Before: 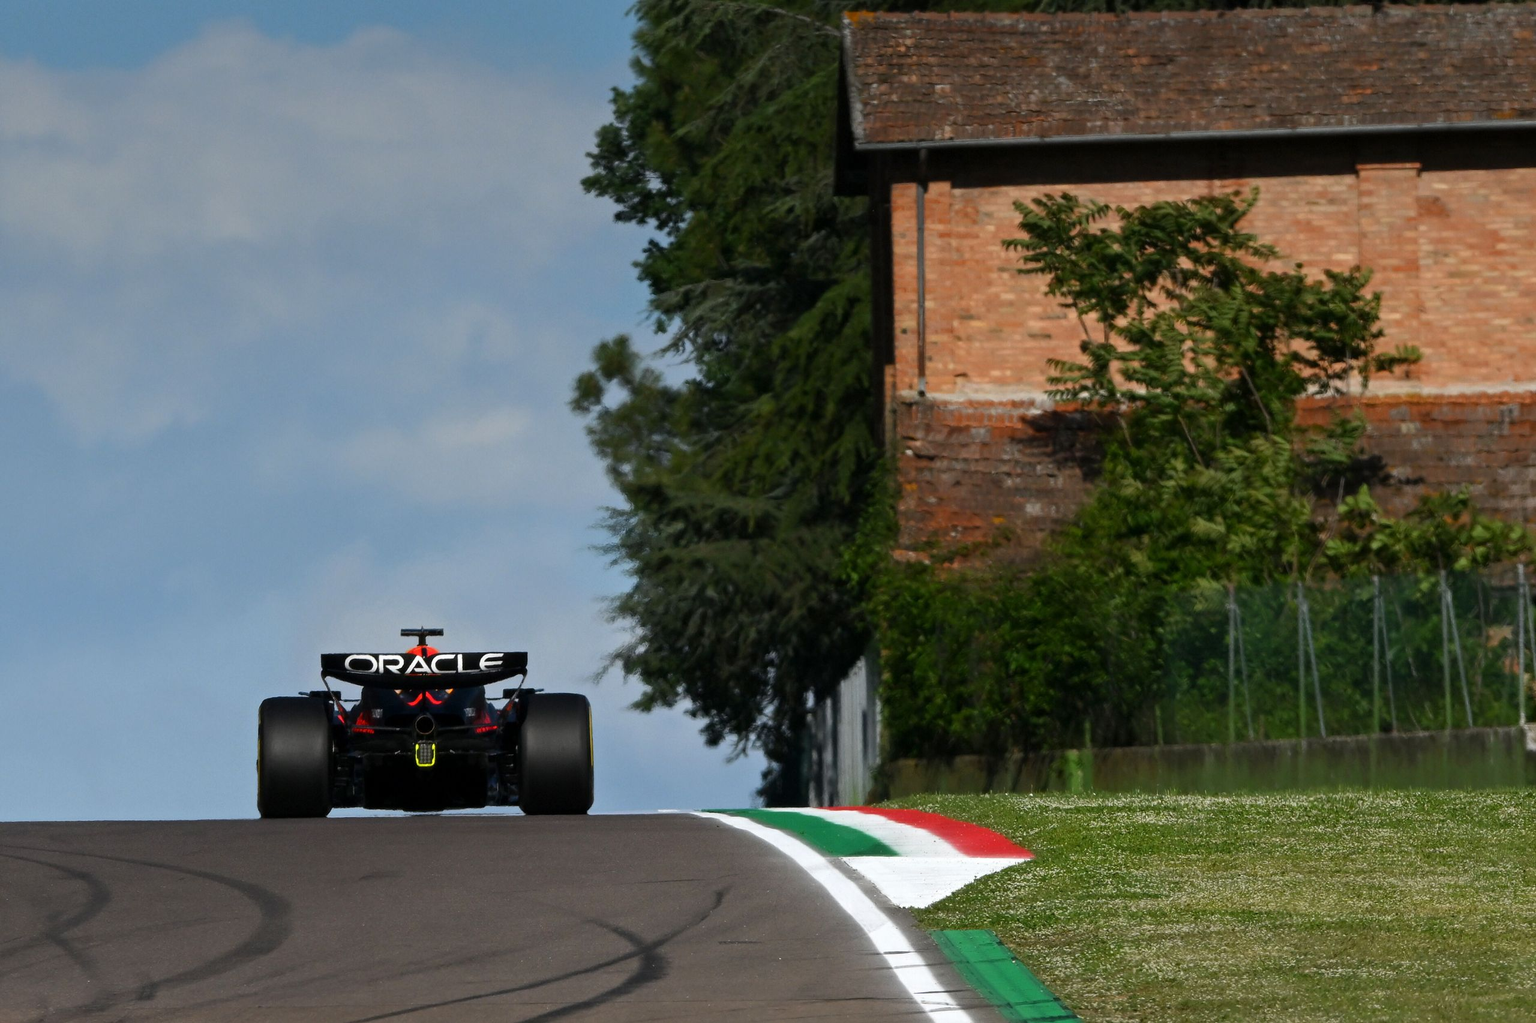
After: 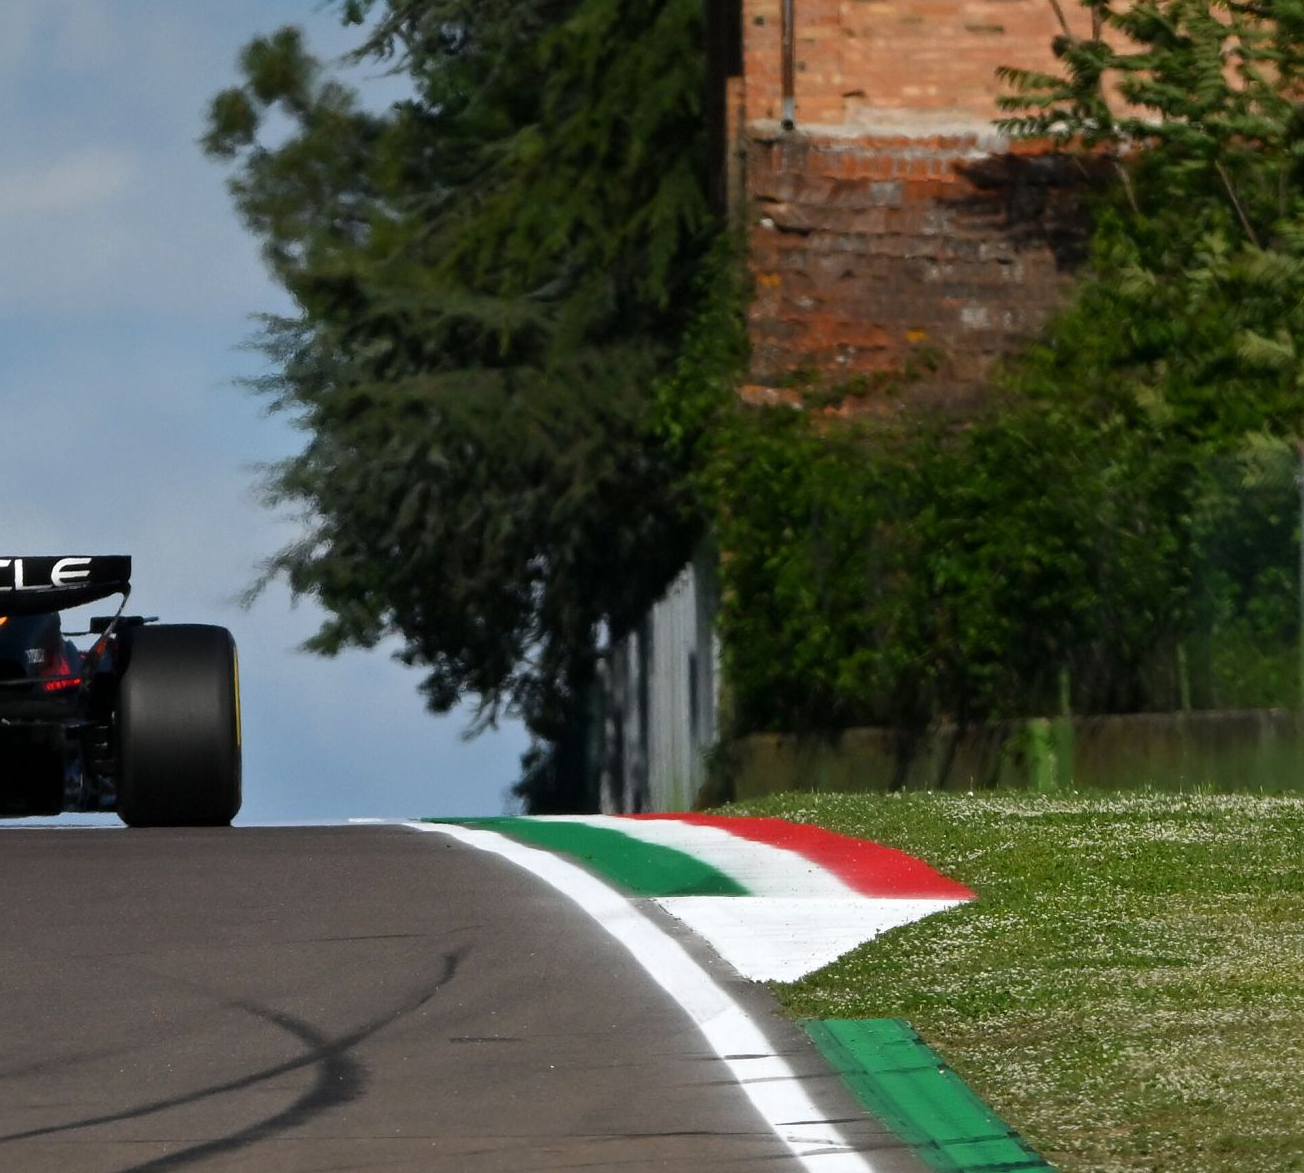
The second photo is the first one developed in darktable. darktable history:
crop and rotate: left 29.237%, top 31.152%, right 19.807%
